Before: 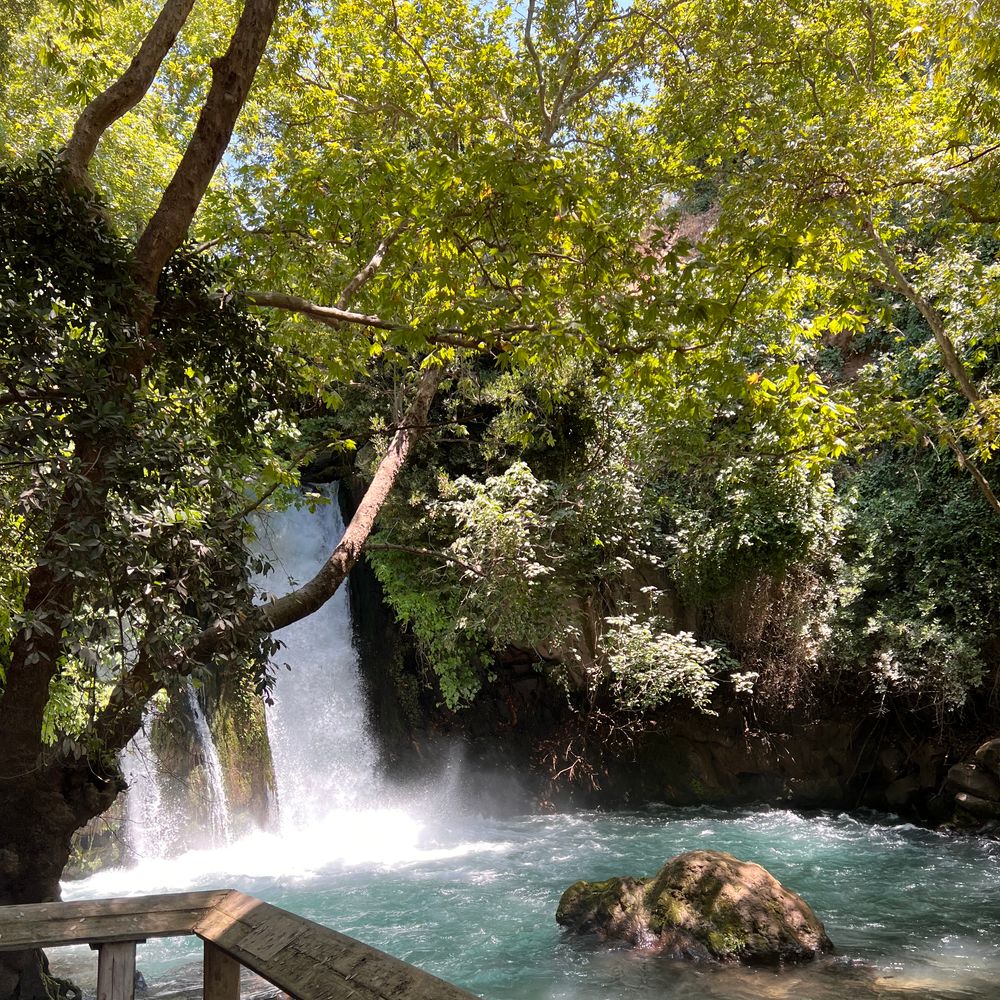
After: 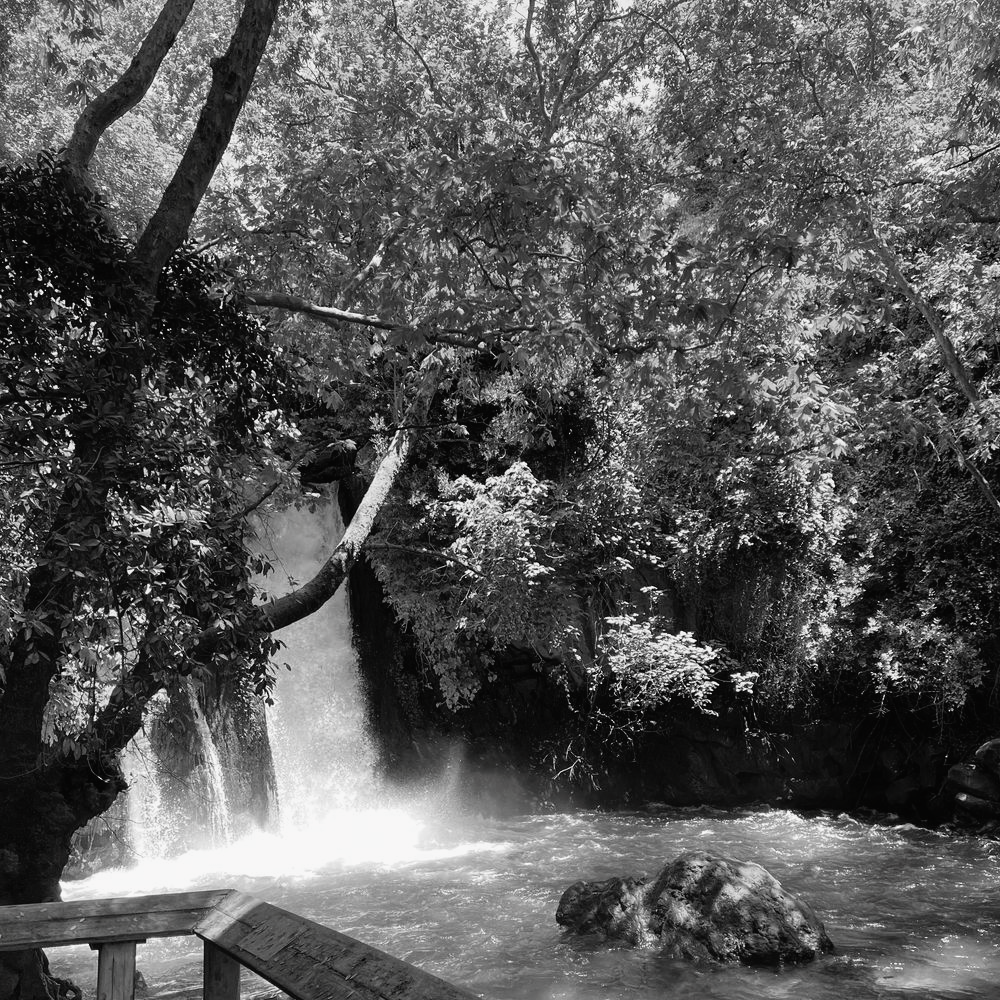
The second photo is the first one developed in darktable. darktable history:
color calibration: output gray [0.18, 0.41, 0.41, 0], gray › normalize channels true, illuminant same as pipeline (D50), adaptation XYZ, x 0.346, y 0.359, gamut compression 0
tone curve: curves: ch0 [(0, 0.012) (0.056, 0.046) (0.218, 0.213) (0.606, 0.62) (0.82, 0.846) (1, 1)]; ch1 [(0, 0) (0.226, 0.261) (0.403, 0.437) (0.469, 0.472) (0.495, 0.499) (0.514, 0.504) (0.545, 0.555) (0.59, 0.598) (0.714, 0.733) (1, 1)]; ch2 [(0, 0) (0.269, 0.299) (0.459, 0.45) (0.498, 0.499) (0.523, 0.512) (0.568, 0.558) (0.634, 0.617) (0.702, 0.662) (0.781, 0.775) (1, 1)], color space Lab, independent channels, preserve colors none
